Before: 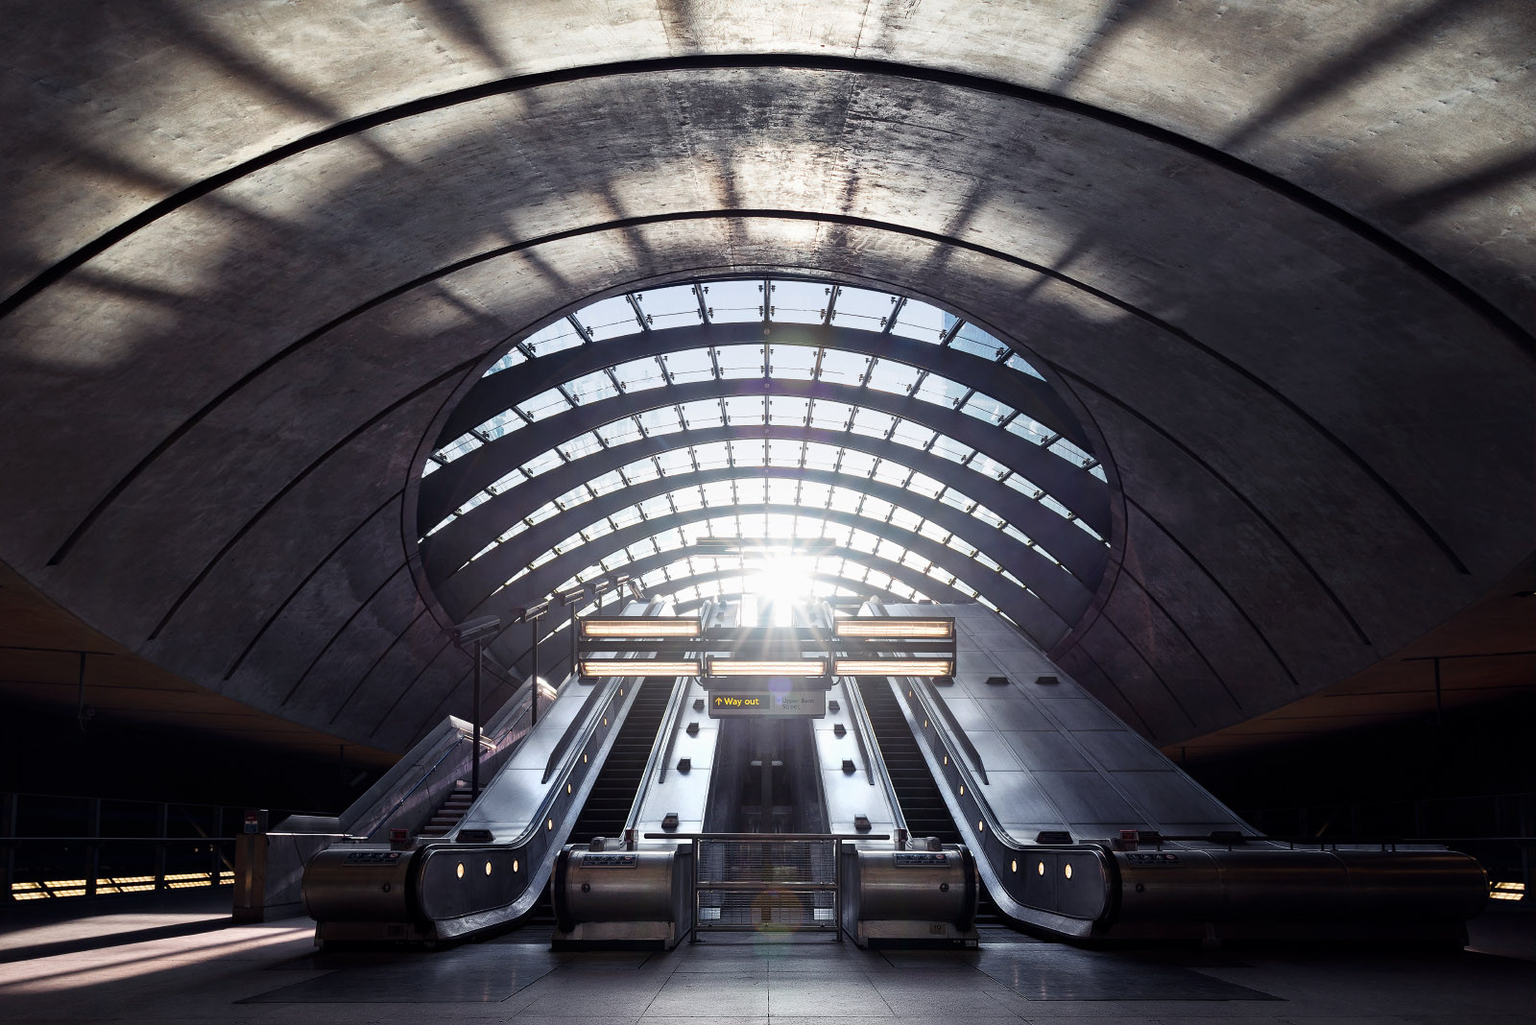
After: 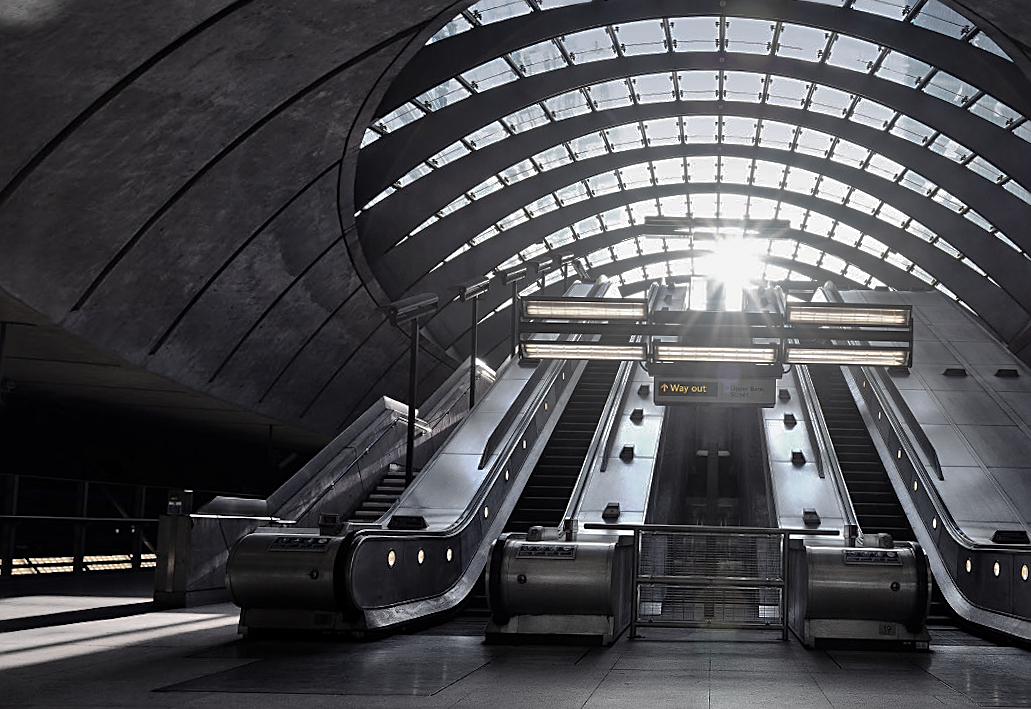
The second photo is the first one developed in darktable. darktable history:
sharpen: on, module defaults
base curve: curves: ch0 [(0, 0) (0.841, 0.609) (1, 1)], preserve colors none
color zones: curves: ch0 [(0, 0.487) (0.241, 0.395) (0.434, 0.373) (0.658, 0.412) (0.838, 0.487)]; ch1 [(0, 0) (0.053, 0.053) (0.211, 0.202) (0.579, 0.259) (0.781, 0.241)]
crop and rotate: angle -1.22°, left 3.581%, top 31.496%, right 29.912%
shadows and highlights: radius 101.38, shadows 50.41, highlights -64.61, soften with gaussian
